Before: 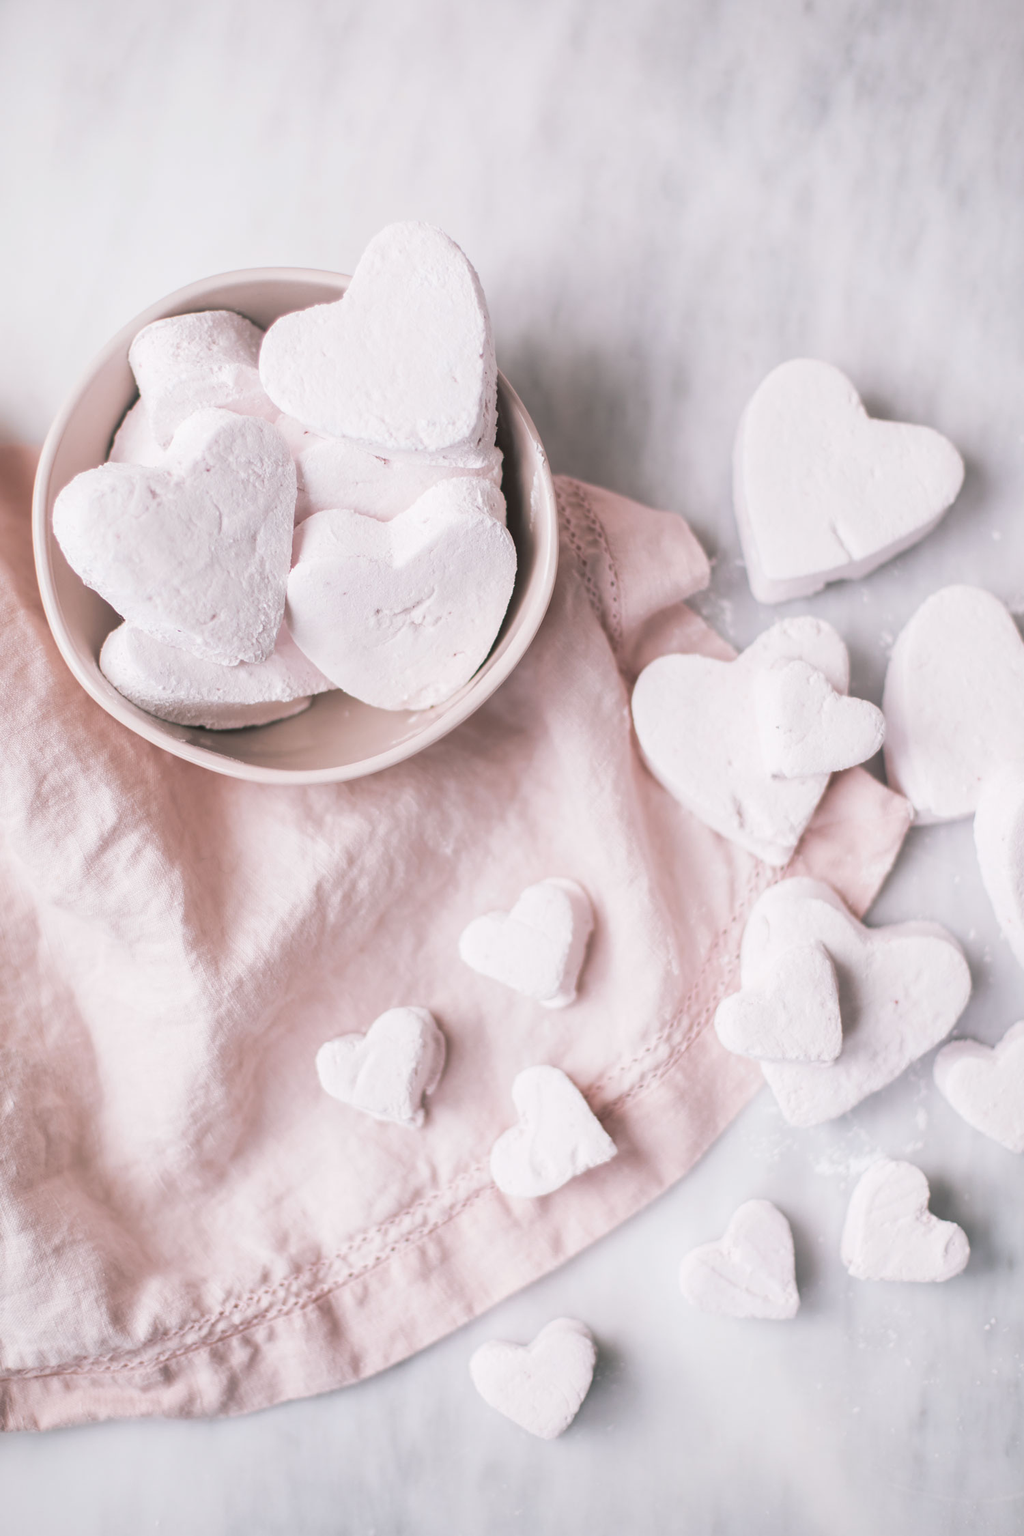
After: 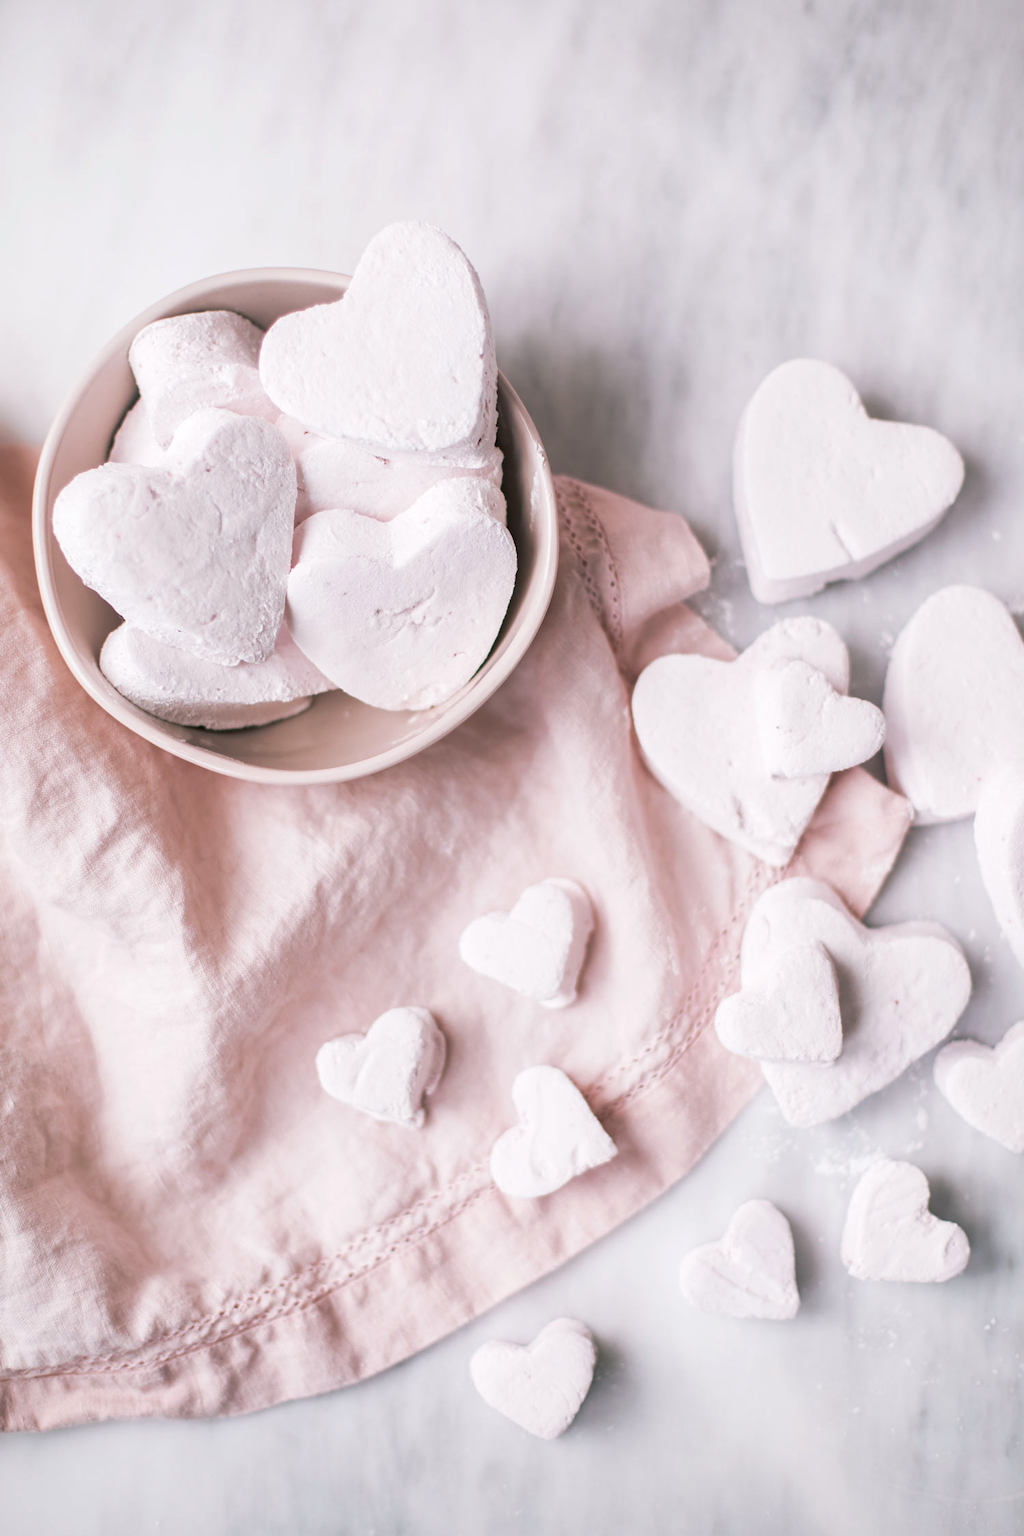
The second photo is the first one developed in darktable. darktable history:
haze removal: compatibility mode true, adaptive false
exposure: exposure 0.078 EV, compensate highlight preservation false
